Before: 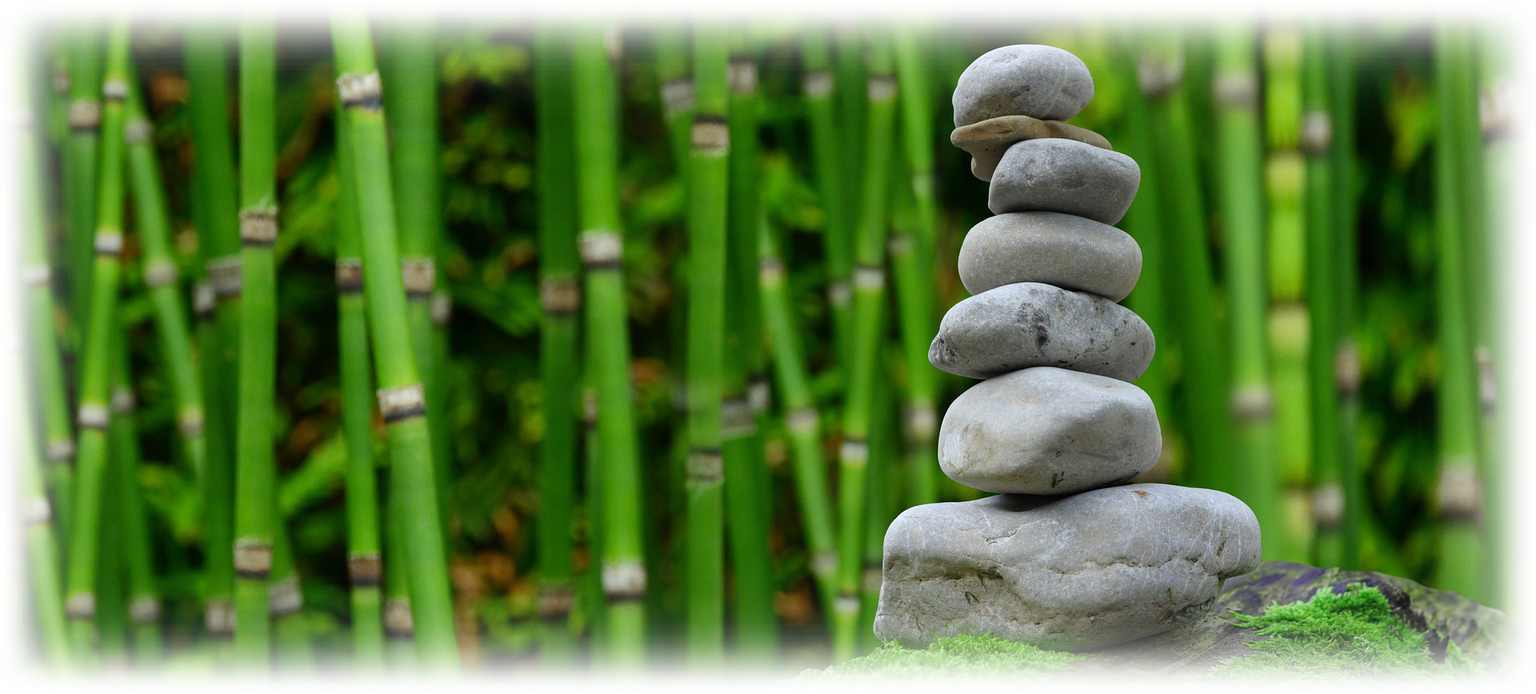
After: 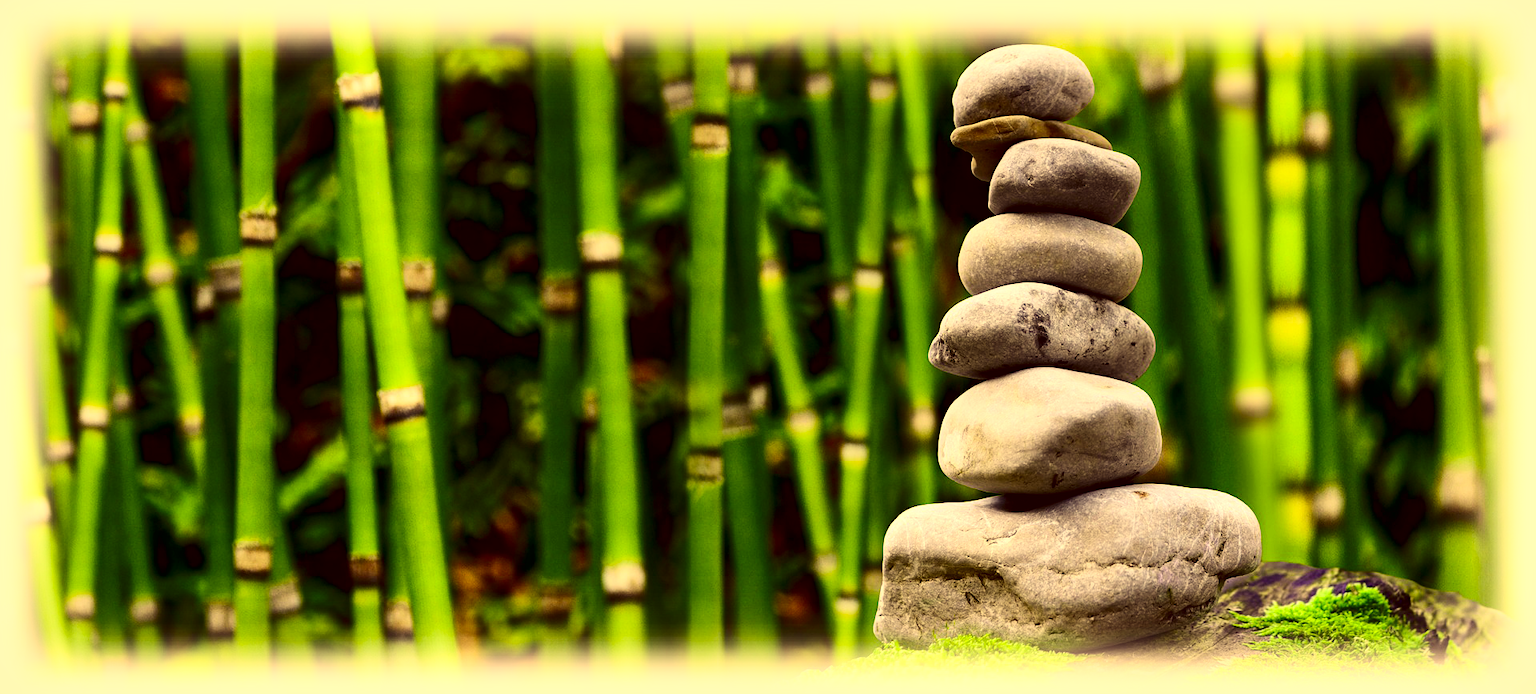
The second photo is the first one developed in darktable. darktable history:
color correction: highlights a* 10.12, highlights b* 39.04, shadows a* 14.62, shadows b* 3.37
contrast brightness saturation: contrast 0.4, brightness 0.05, saturation 0.25
local contrast: mode bilateral grid, contrast 25, coarseness 60, detail 151%, midtone range 0.2
